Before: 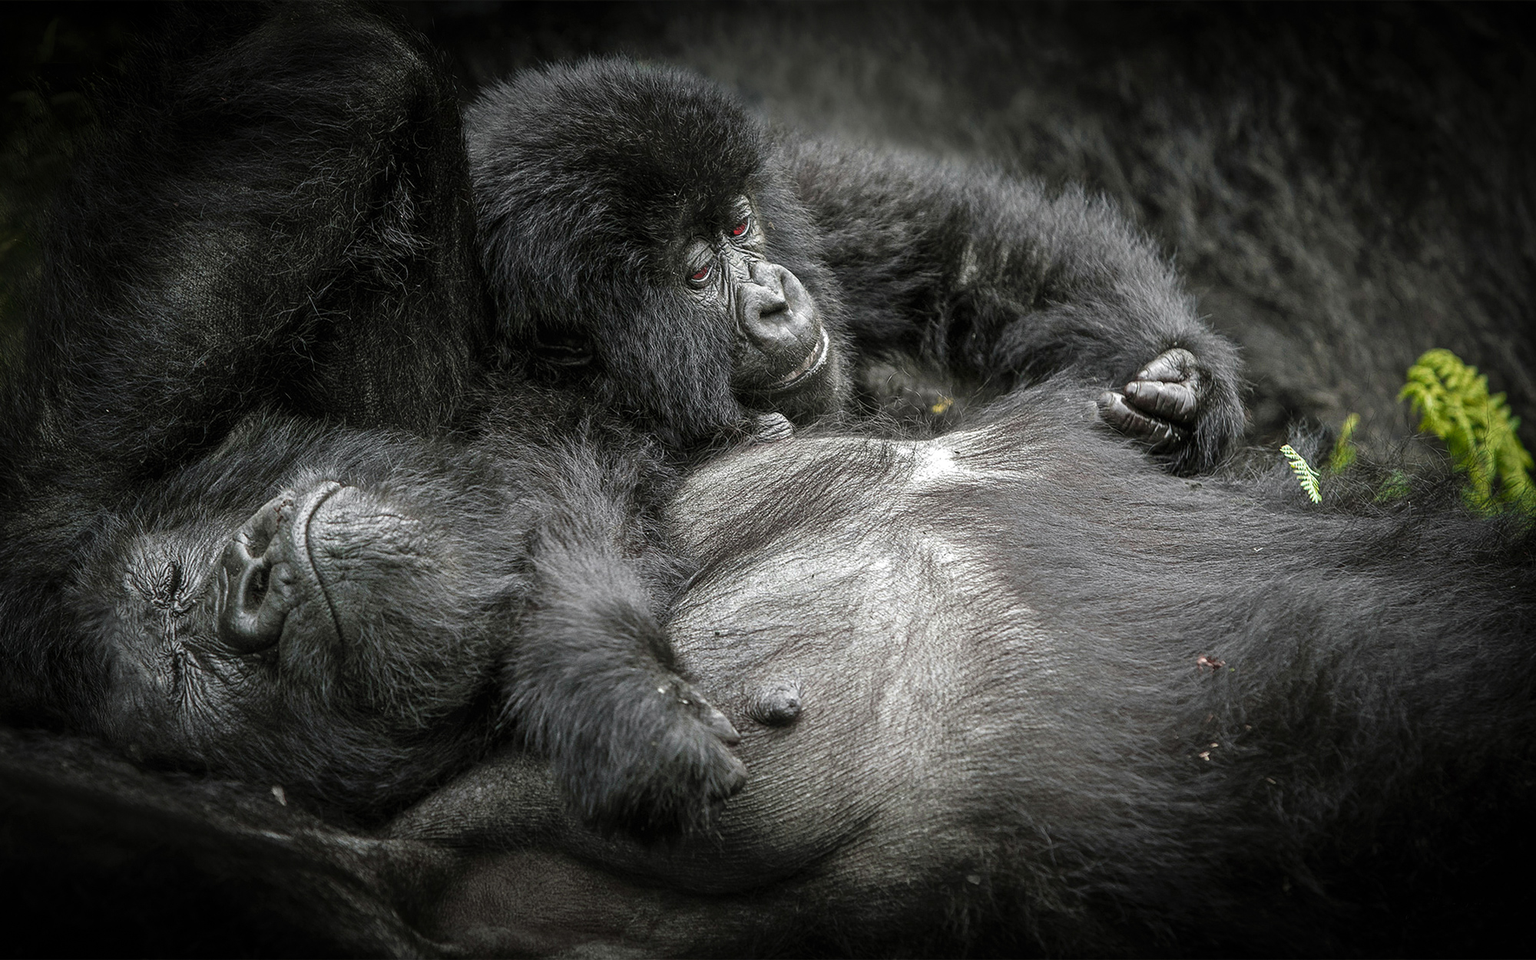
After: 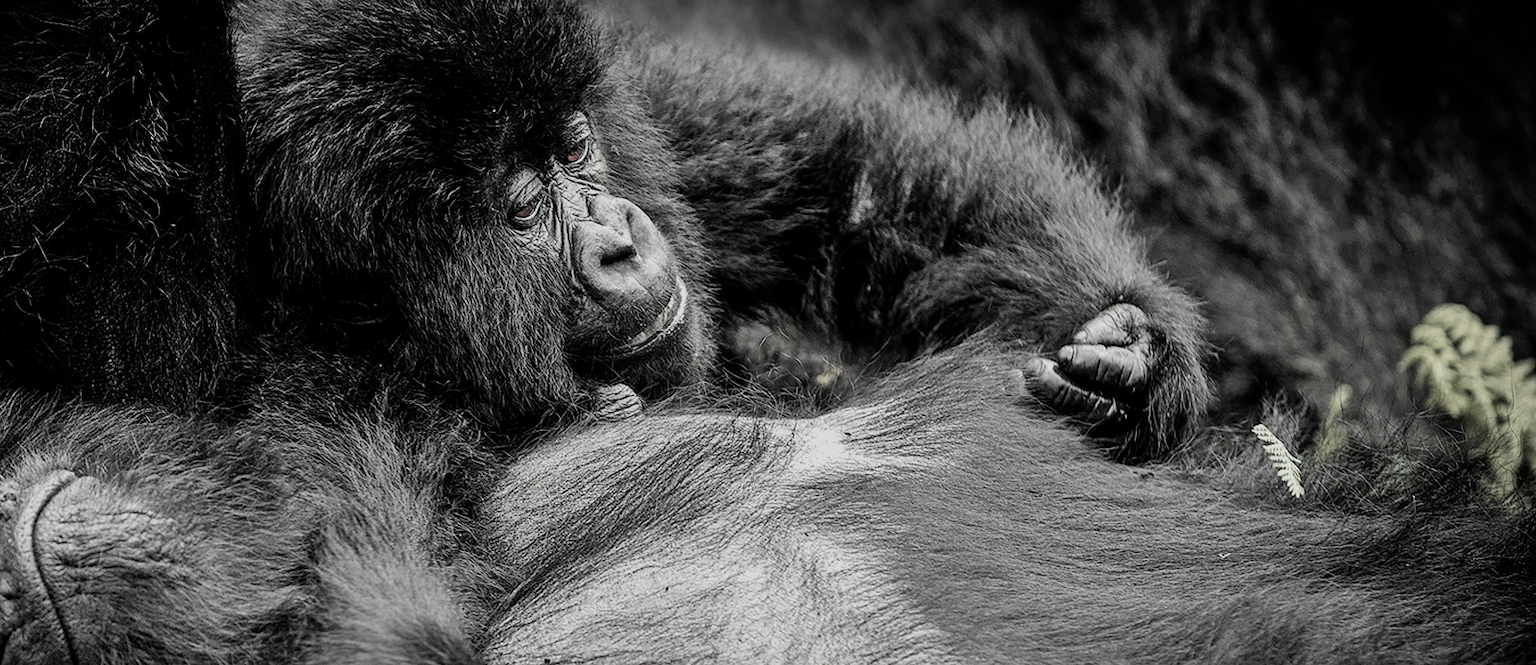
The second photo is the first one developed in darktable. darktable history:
shadows and highlights: shadows 36.72, highlights -27.99, soften with gaussian
filmic rgb: middle gray luminance 29.05%, black relative exposure -10.27 EV, white relative exposure 5.5 EV, target black luminance 0%, hardness 3.94, latitude 1.54%, contrast 1.132, highlights saturation mix 3.54%, shadows ↔ highlights balance 15.11%, color science v6 (2022), iterations of high-quality reconstruction 0
color correction: highlights b* 0.068, saturation 0.283
crop: left 18.271%, top 11.098%, right 1.834%, bottom 33.503%
